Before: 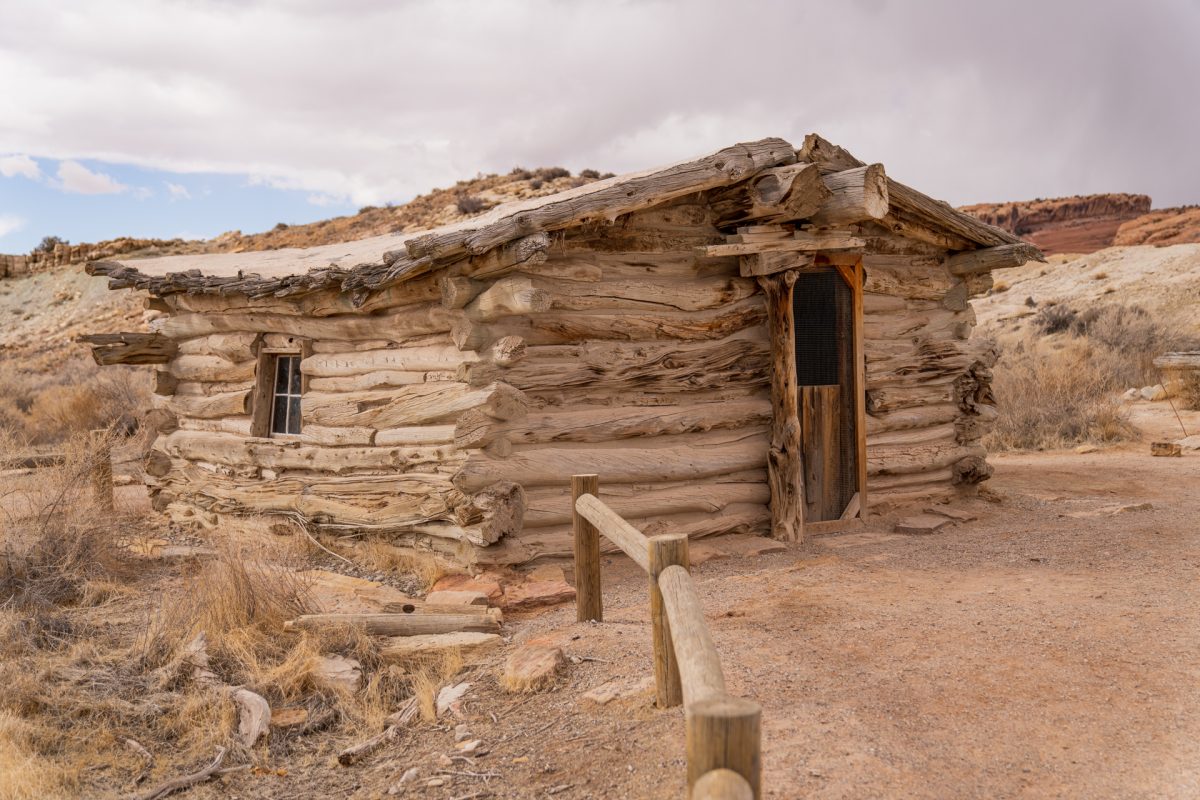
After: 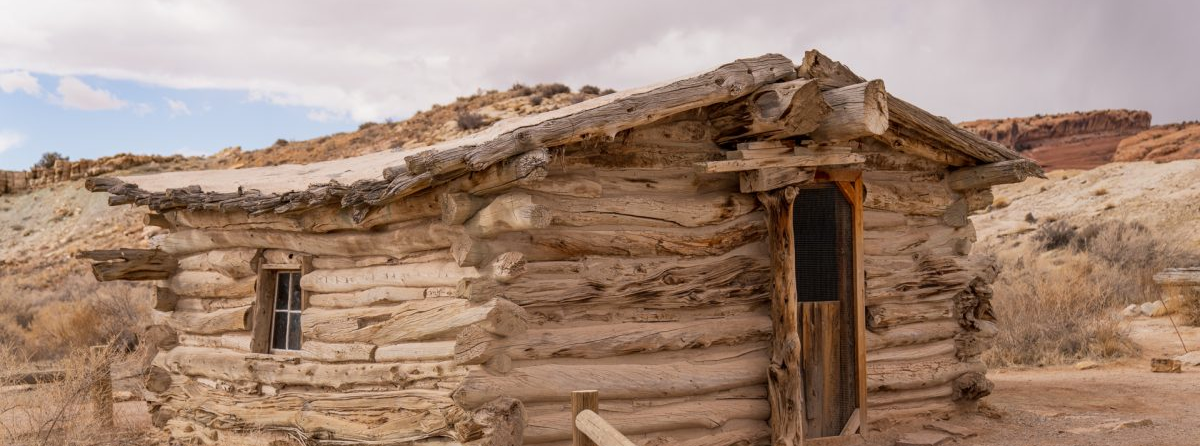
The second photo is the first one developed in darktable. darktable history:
crop and rotate: top 10.606%, bottom 33.529%
color zones: mix 40.55%
